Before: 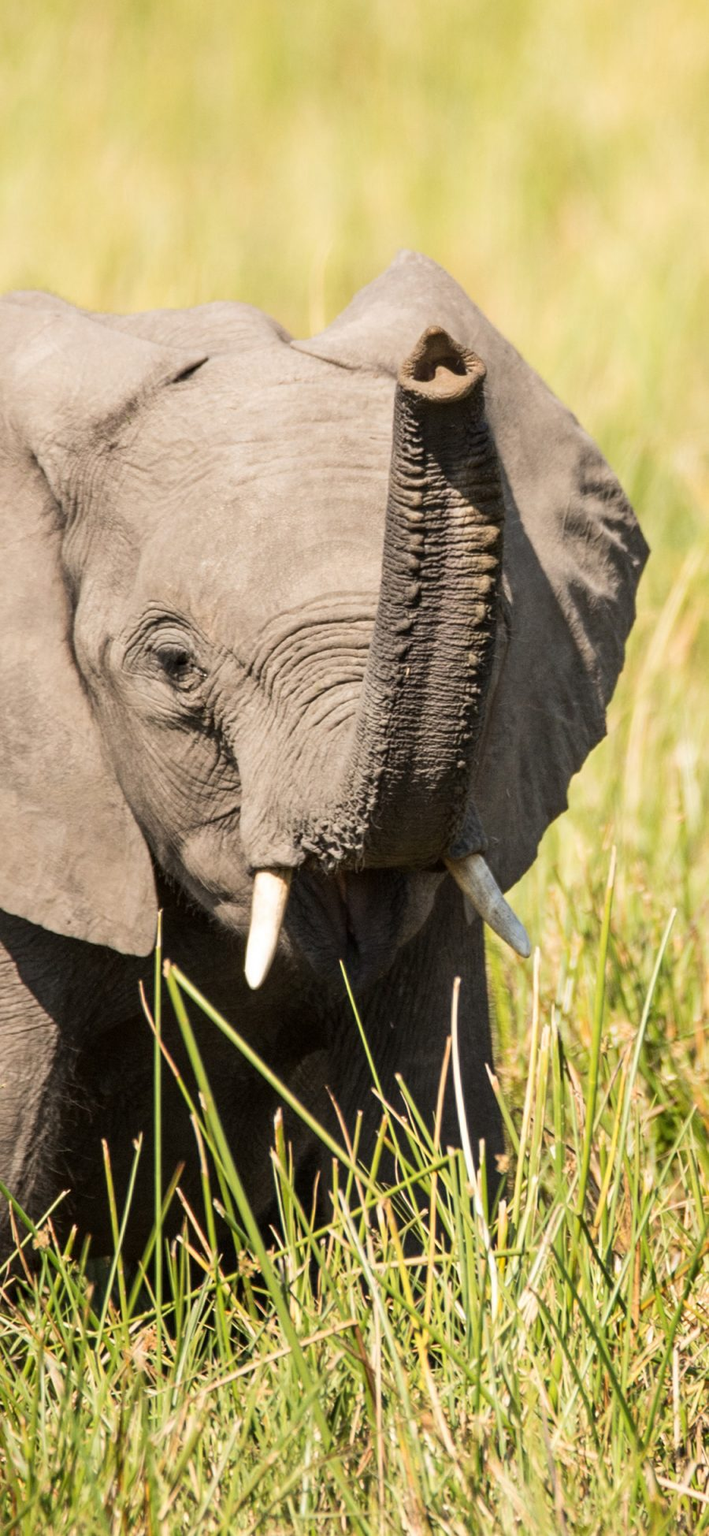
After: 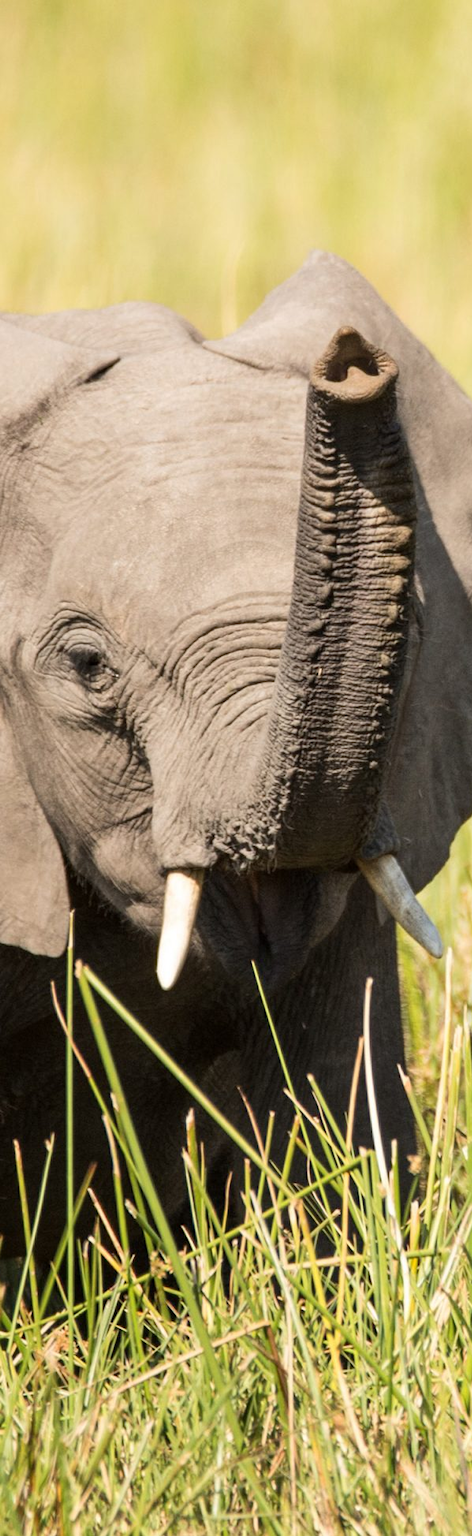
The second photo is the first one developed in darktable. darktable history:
crop and rotate: left 12.506%, right 20.936%
